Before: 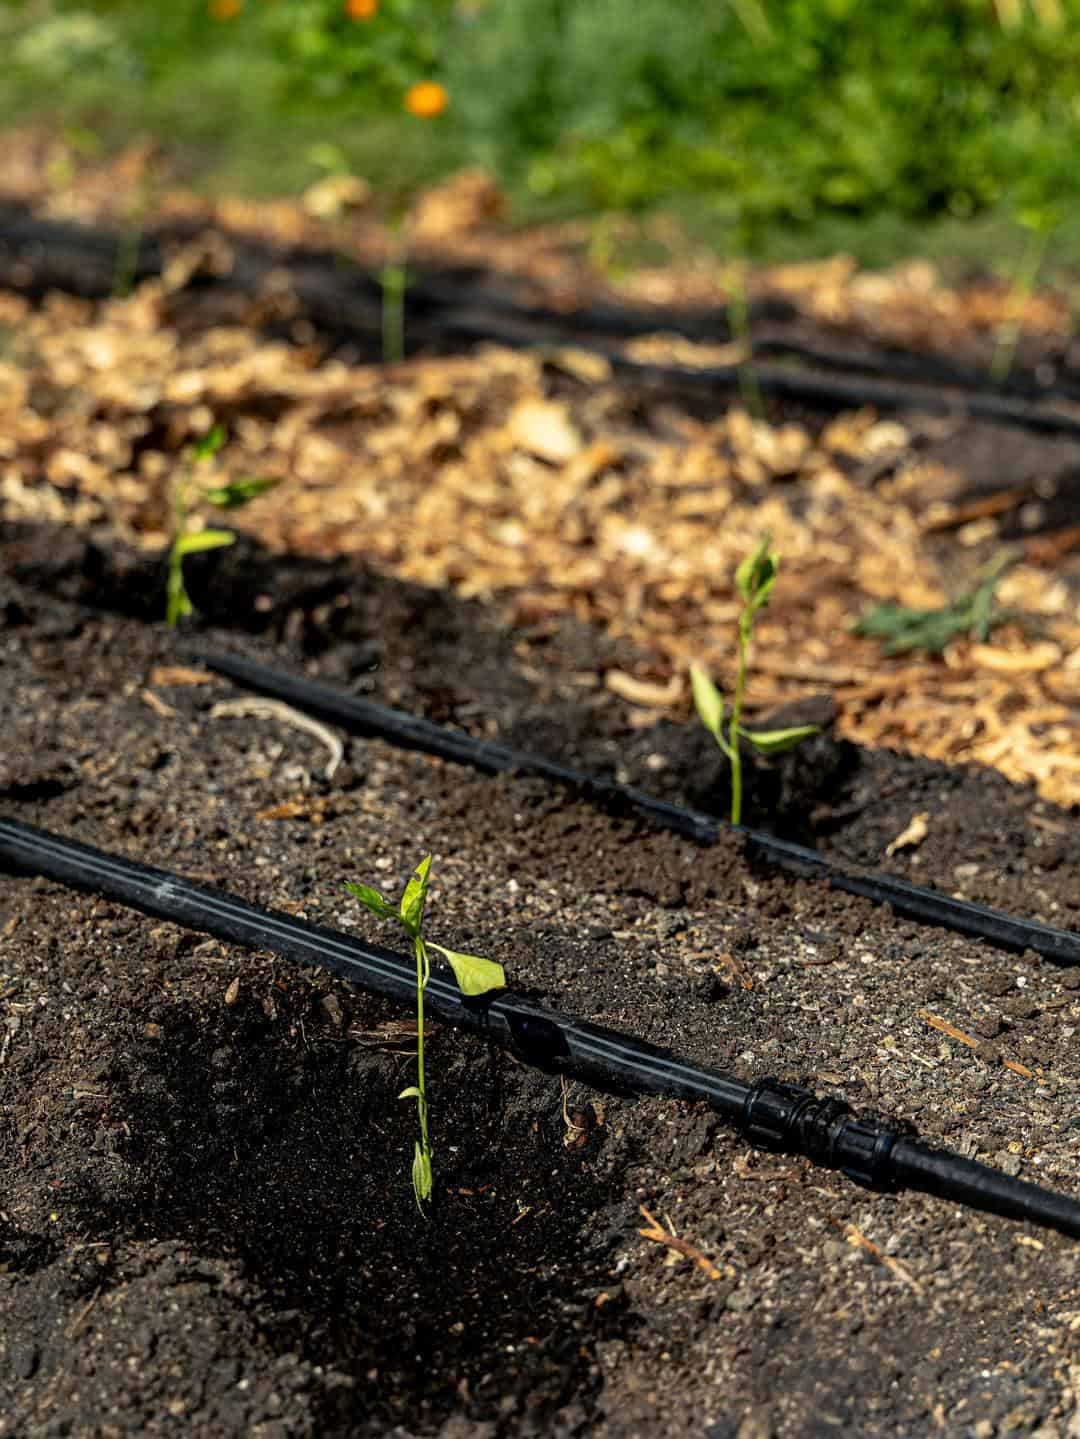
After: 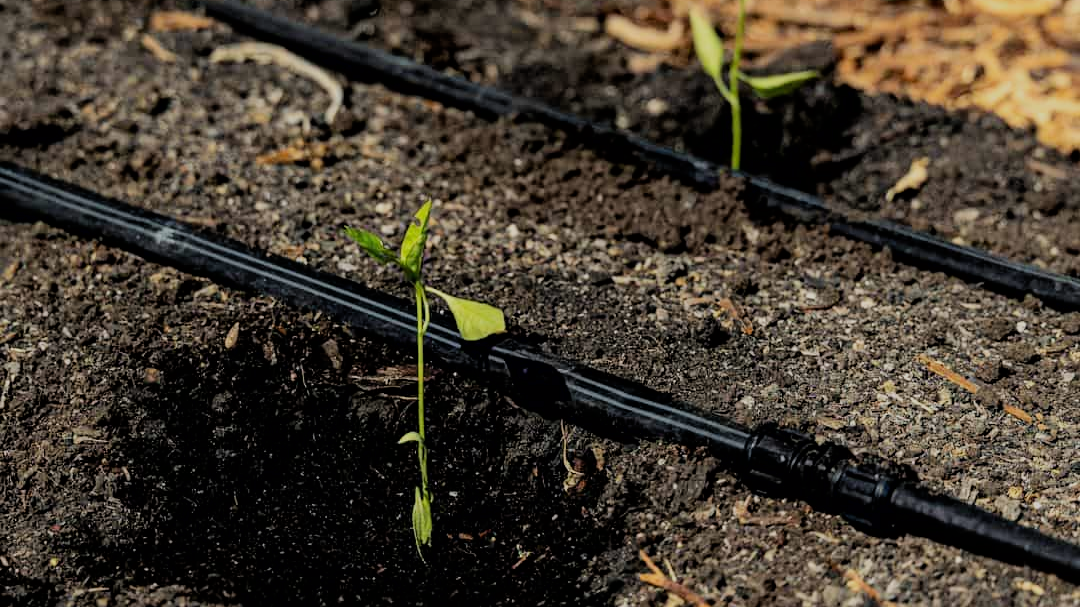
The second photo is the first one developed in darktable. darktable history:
crop: top 45.561%, bottom 12.208%
filmic rgb: black relative exposure -7.13 EV, white relative exposure 5.37 EV, hardness 3.02, color science v6 (2022)
